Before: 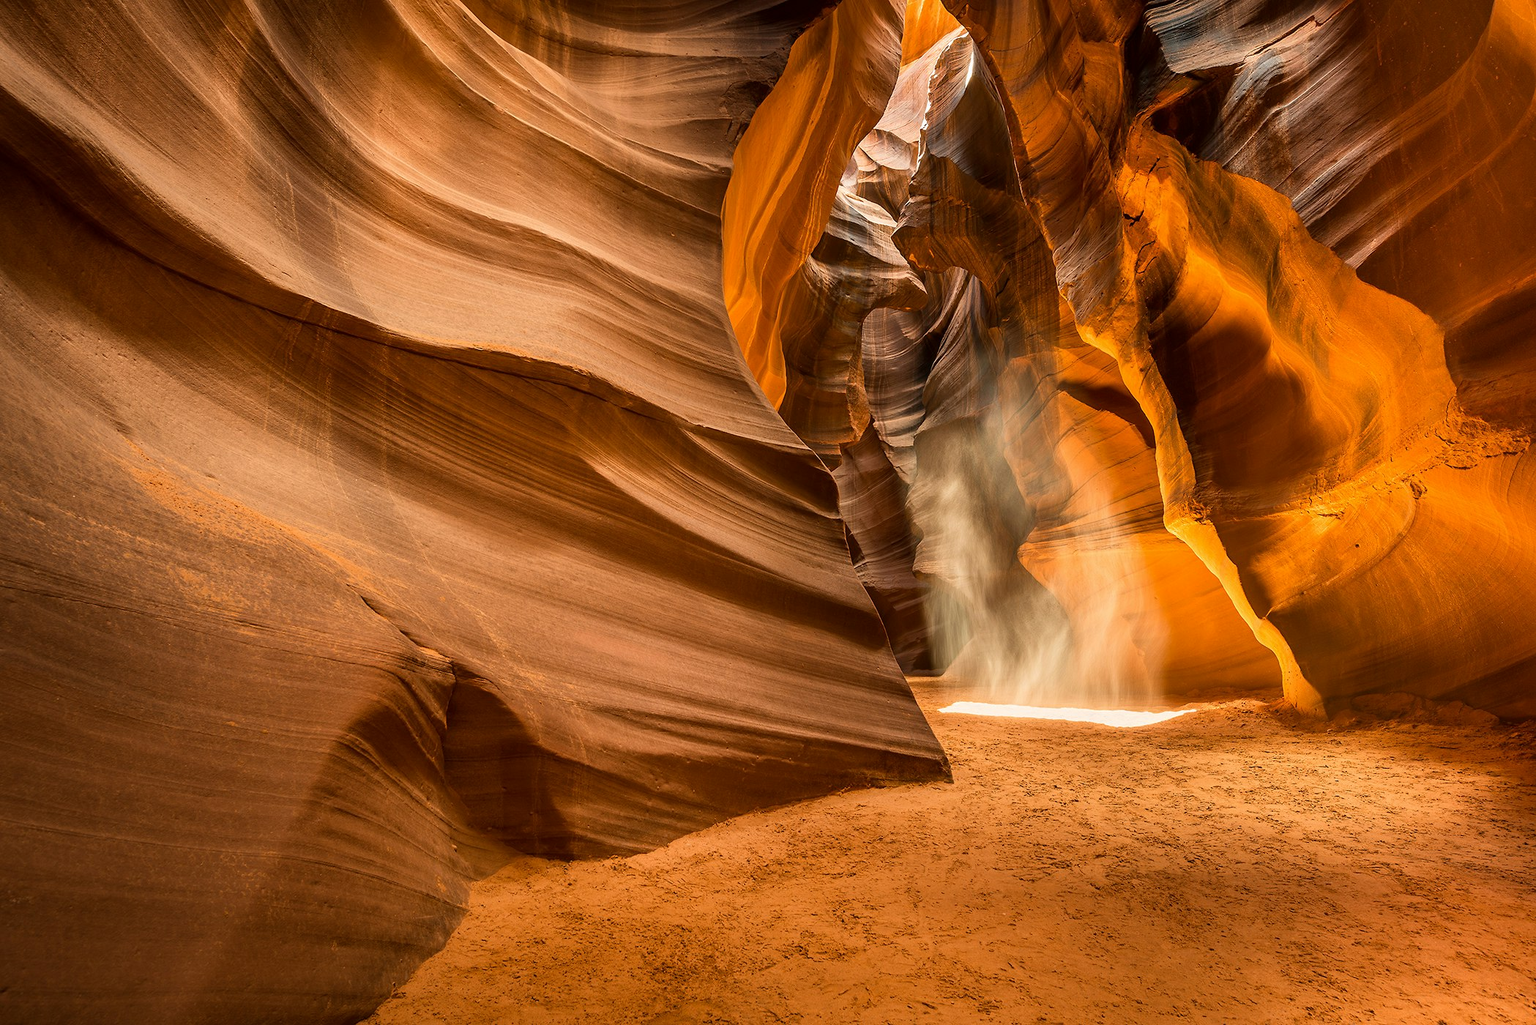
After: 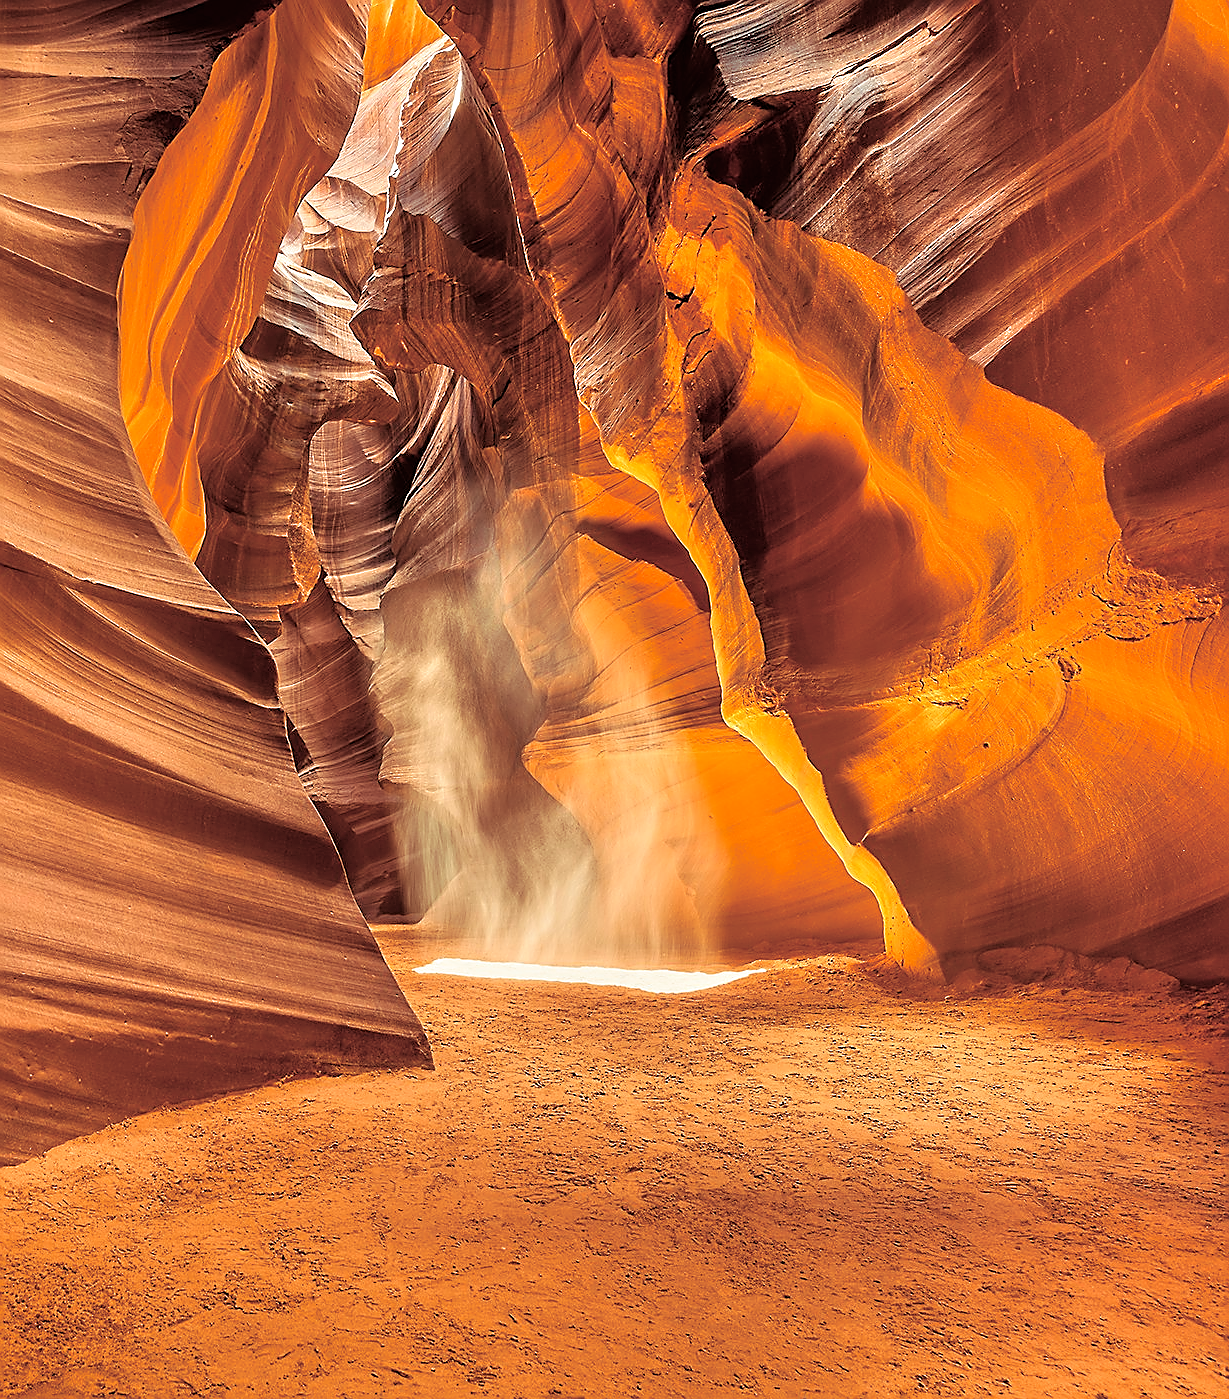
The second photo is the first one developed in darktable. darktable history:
crop: left 41.402%
tone equalizer: -7 EV 0.15 EV, -6 EV 0.6 EV, -5 EV 1.15 EV, -4 EV 1.33 EV, -3 EV 1.15 EV, -2 EV 0.6 EV, -1 EV 0.15 EV, mask exposure compensation -0.5 EV
sharpen: radius 1.4, amount 1.25, threshold 0.7
split-toning: on, module defaults
